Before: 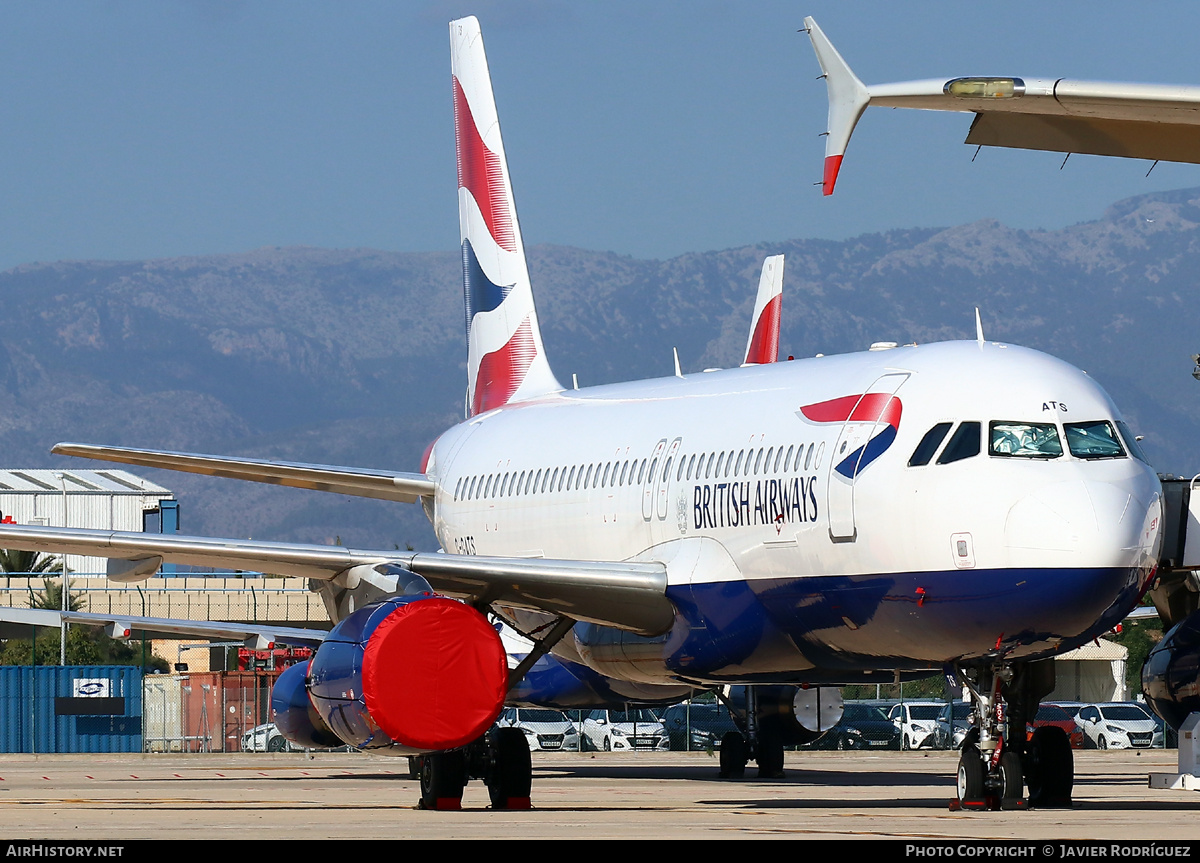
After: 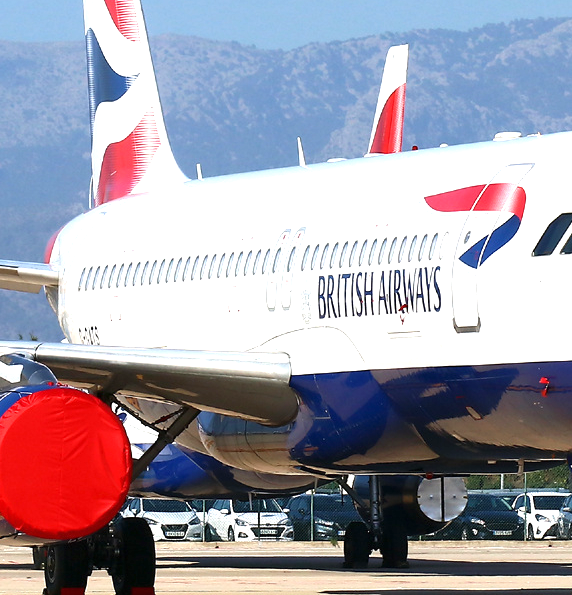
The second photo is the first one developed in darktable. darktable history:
crop: left 31.383%, top 24.394%, right 20.296%, bottom 6.34%
exposure: black level correction 0, exposure 0.89 EV, compensate highlight preservation false
